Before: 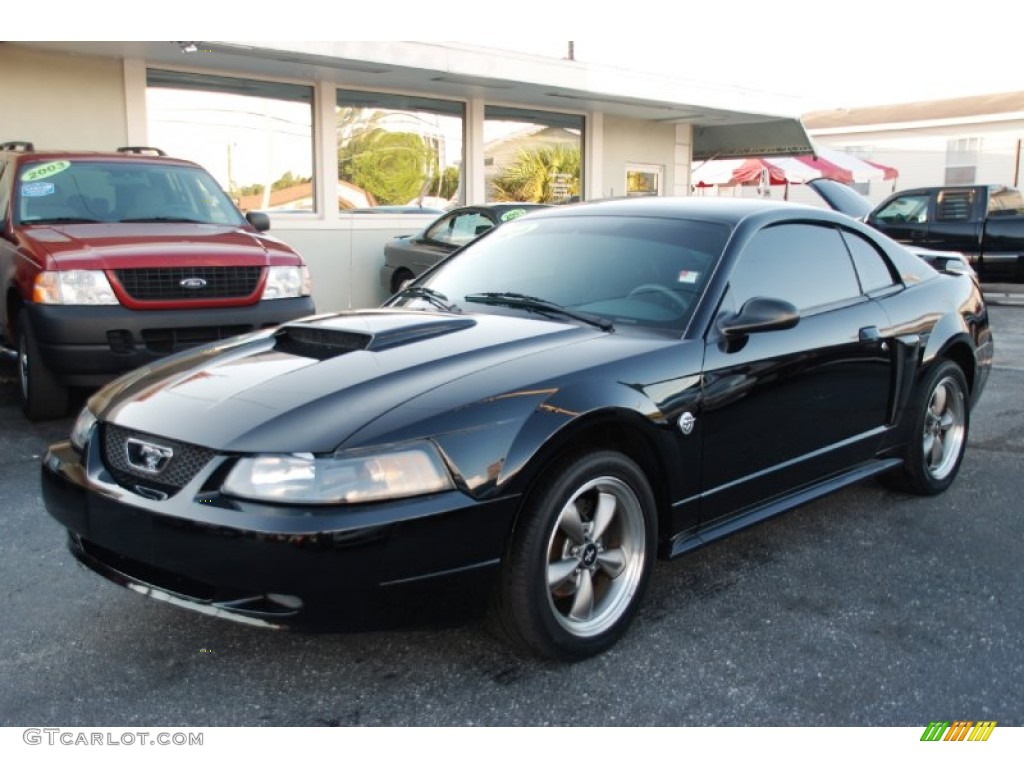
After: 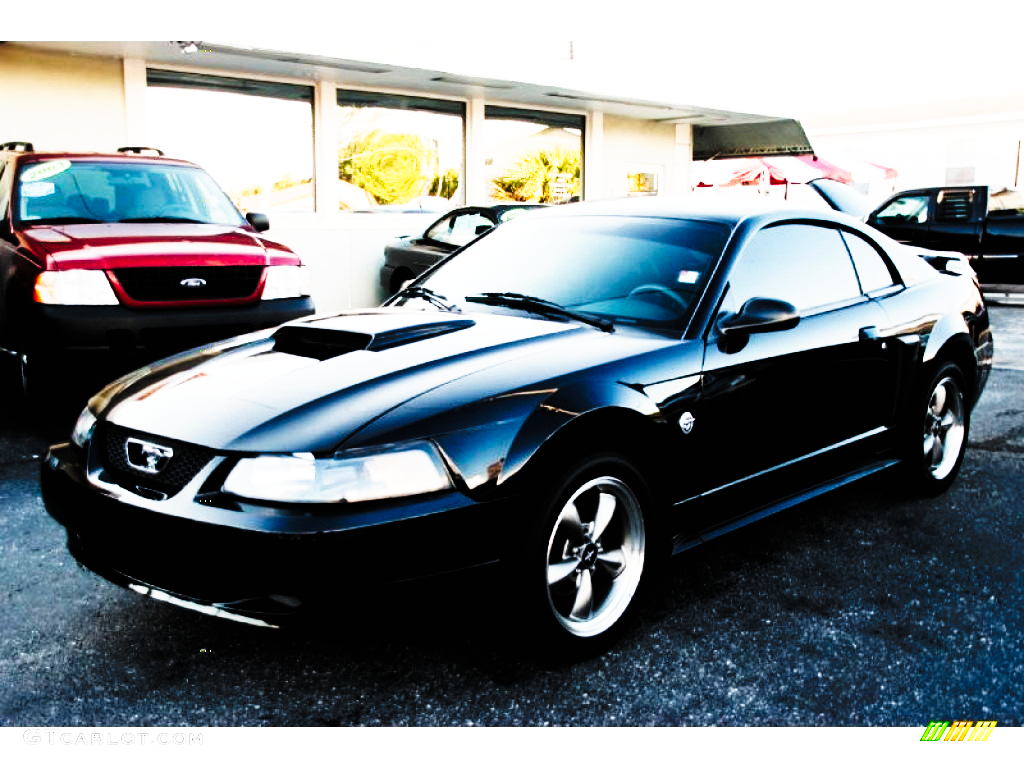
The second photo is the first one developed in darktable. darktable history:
filmic rgb: black relative exposure -3.64 EV, white relative exposure 2.44 EV, hardness 3.29
tone curve: curves: ch0 [(0, 0) (0.003, 0.004) (0.011, 0.006) (0.025, 0.008) (0.044, 0.012) (0.069, 0.017) (0.1, 0.021) (0.136, 0.029) (0.177, 0.043) (0.224, 0.062) (0.277, 0.108) (0.335, 0.166) (0.399, 0.301) (0.468, 0.467) (0.543, 0.64) (0.623, 0.803) (0.709, 0.908) (0.801, 0.969) (0.898, 0.988) (1, 1)], preserve colors none
